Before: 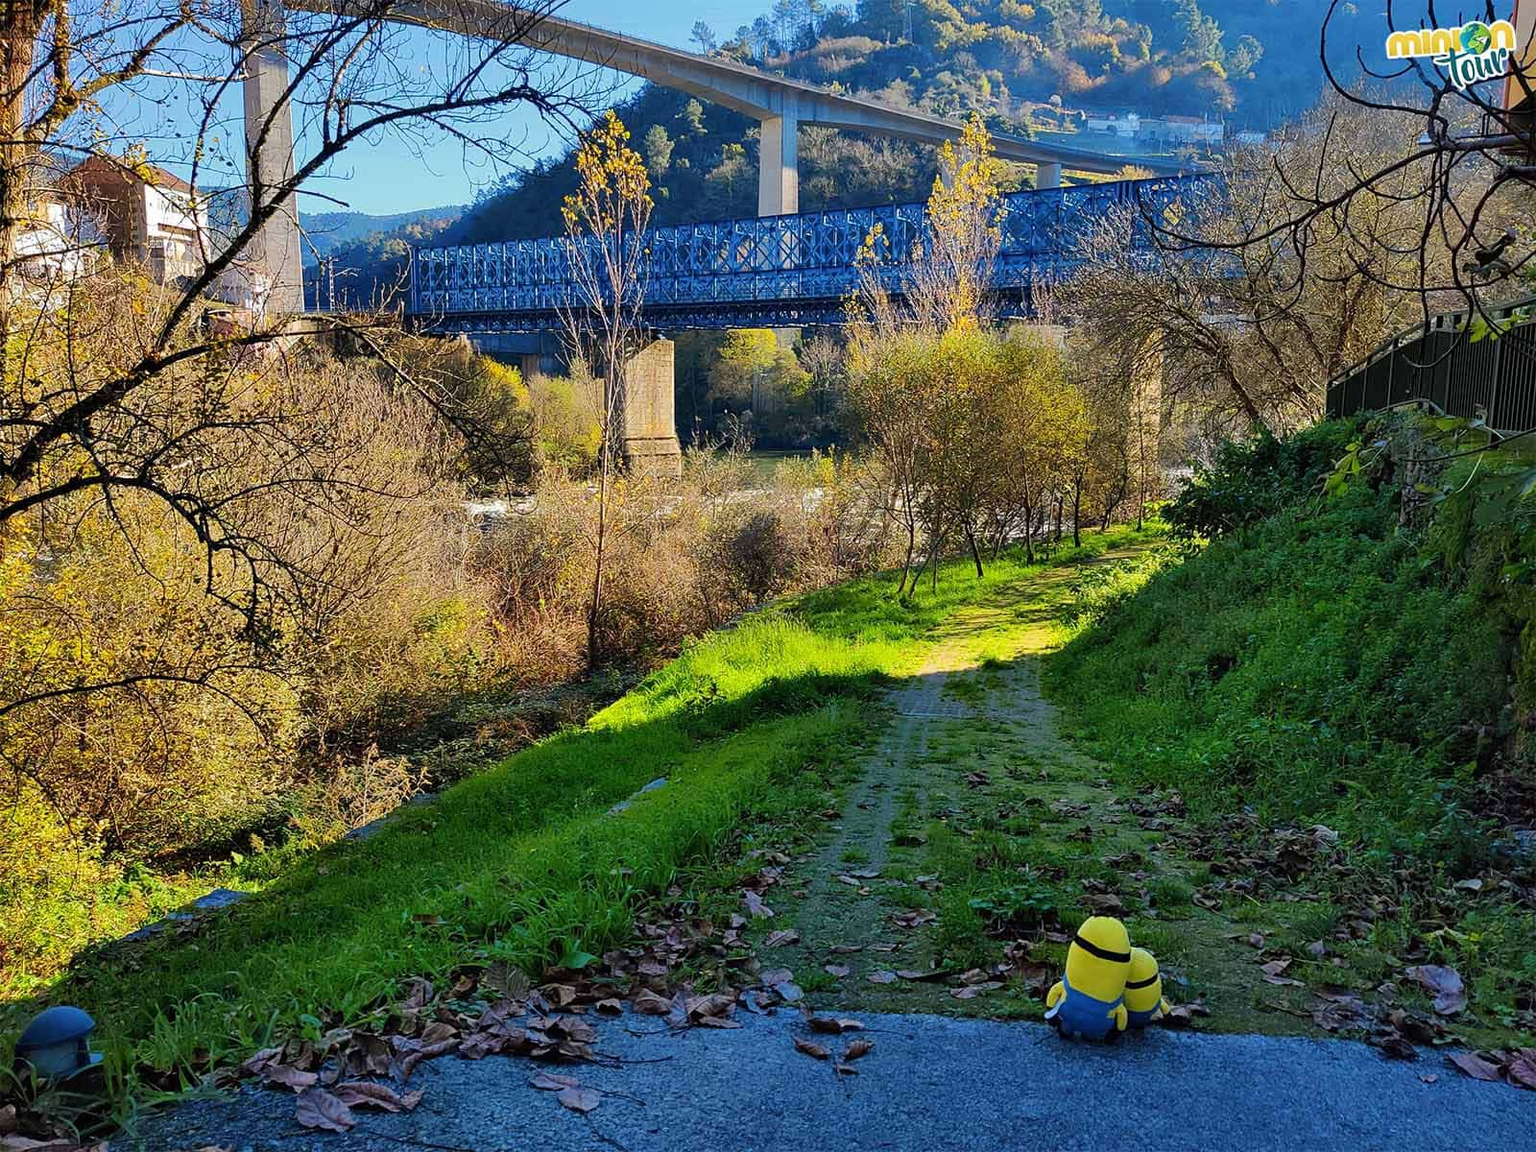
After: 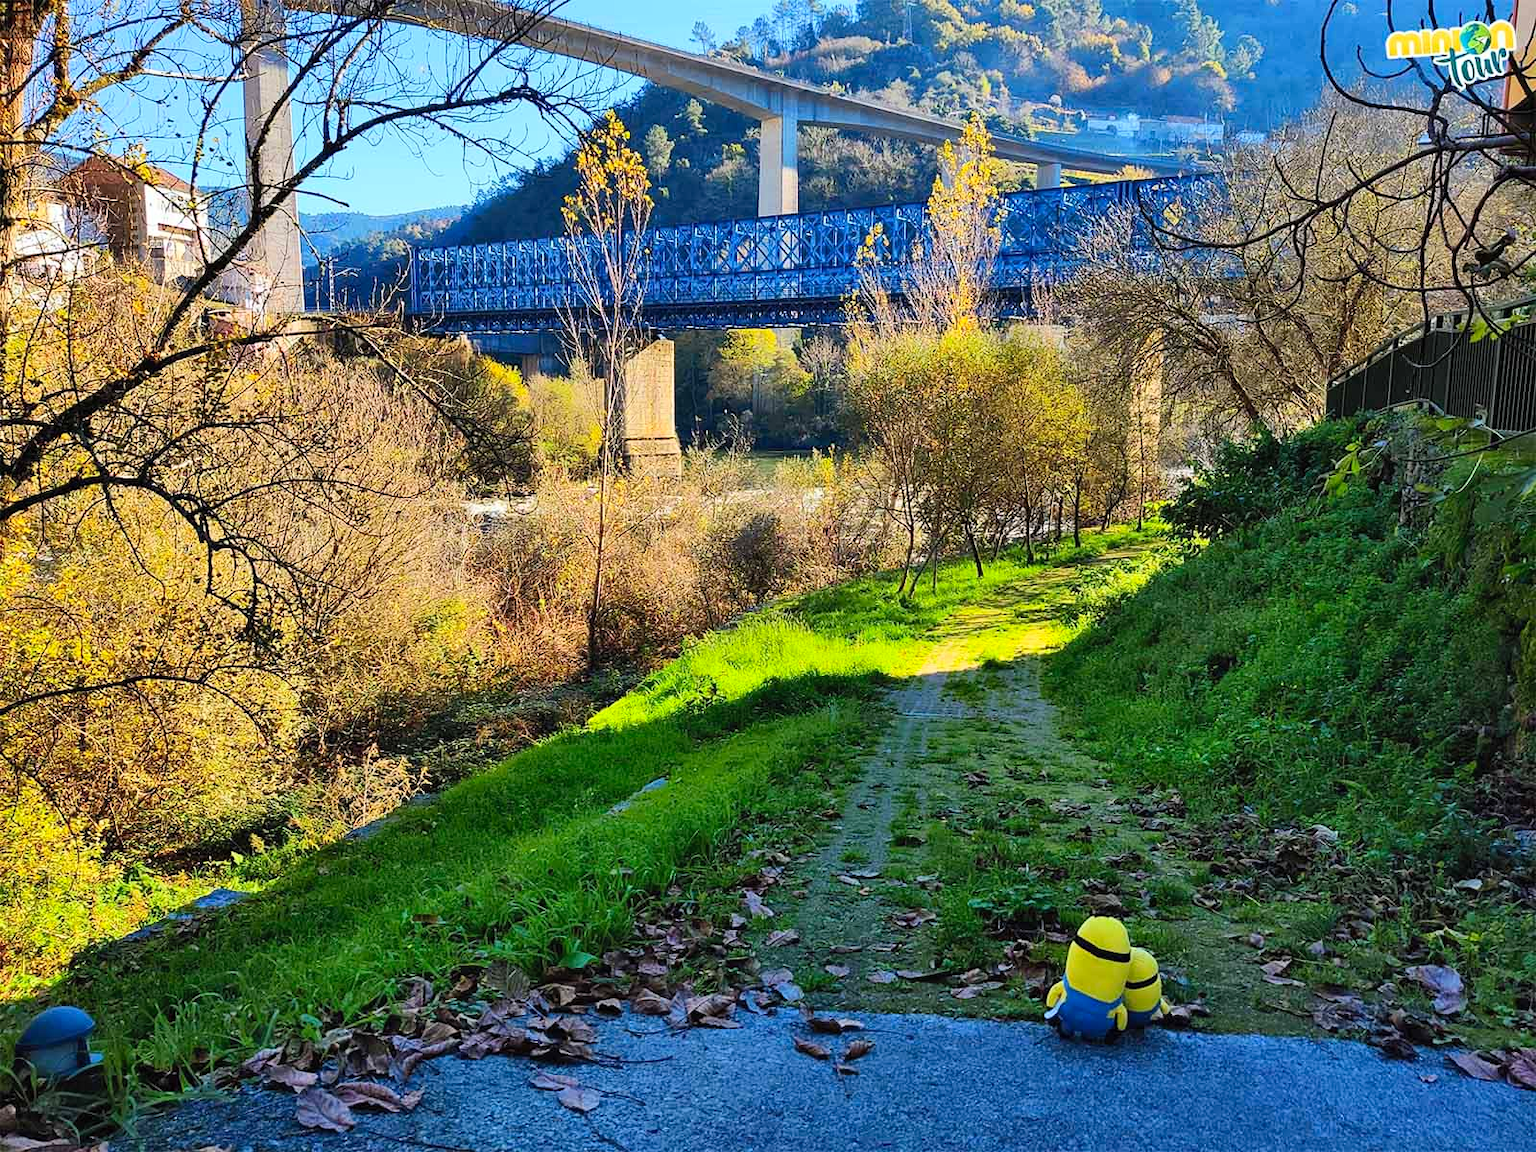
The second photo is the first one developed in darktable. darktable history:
contrast brightness saturation: contrast 0.197, brightness 0.167, saturation 0.217
